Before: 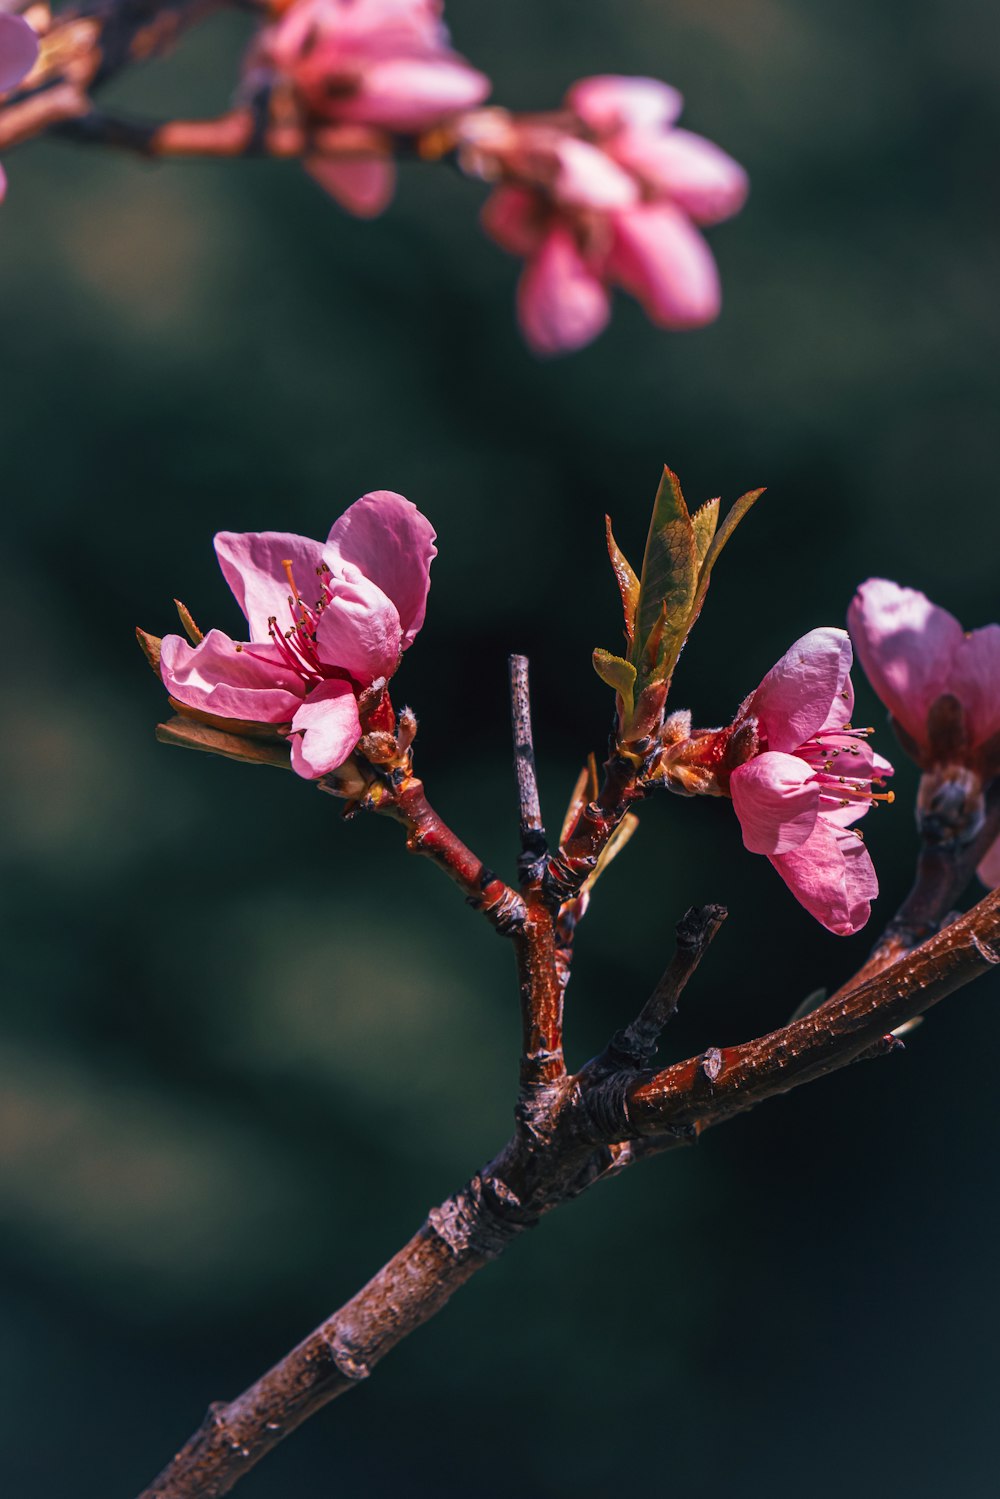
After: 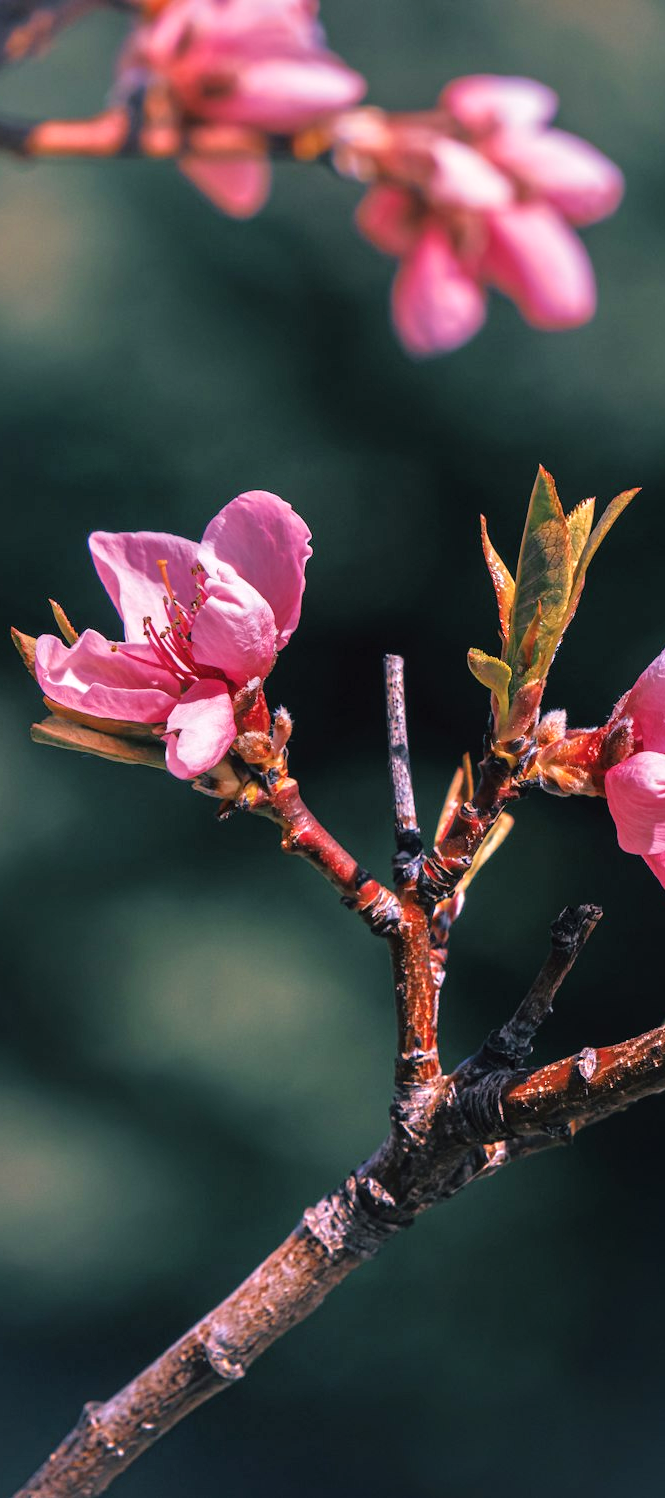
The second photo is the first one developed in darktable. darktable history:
tone equalizer: -7 EV 0.148 EV, -6 EV 0.583 EV, -5 EV 1.15 EV, -4 EV 1.36 EV, -3 EV 1.12 EV, -2 EV 0.6 EV, -1 EV 0.159 EV, mask exposure compensation -0.504 EV
contrast brightness saturation: saturation -0.05
crop and rotate: left 12.565%, right 20.882%
